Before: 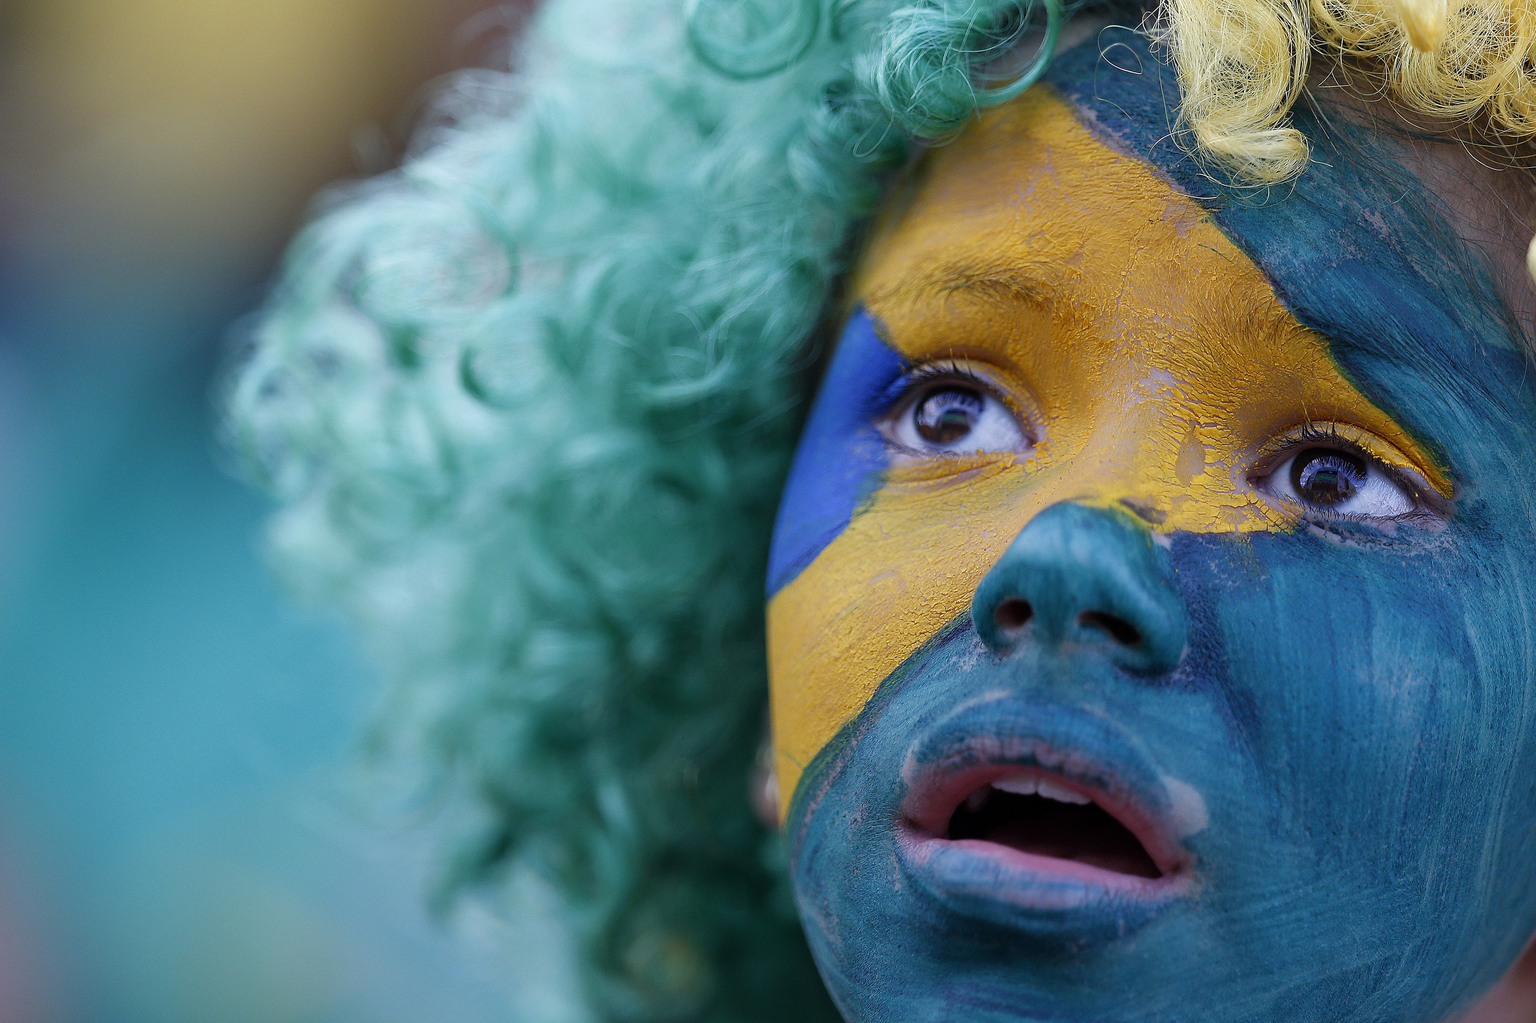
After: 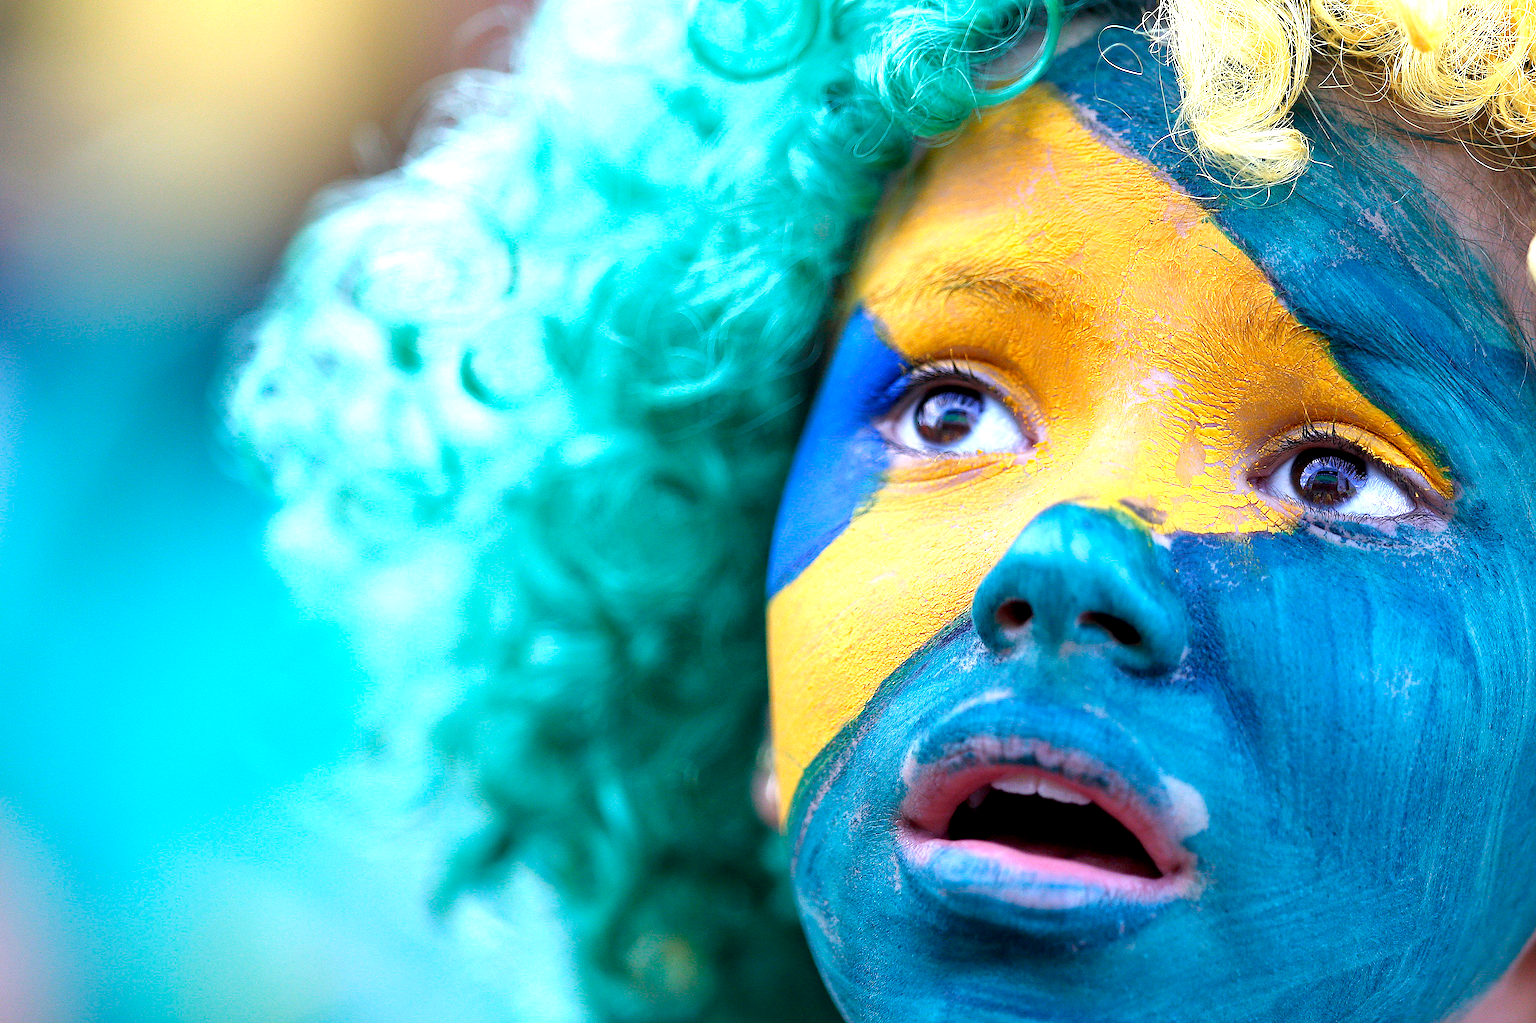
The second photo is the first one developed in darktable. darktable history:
exposure: black level correction 0.001, exposure 1.313 EV, compensate highlight preservation false
